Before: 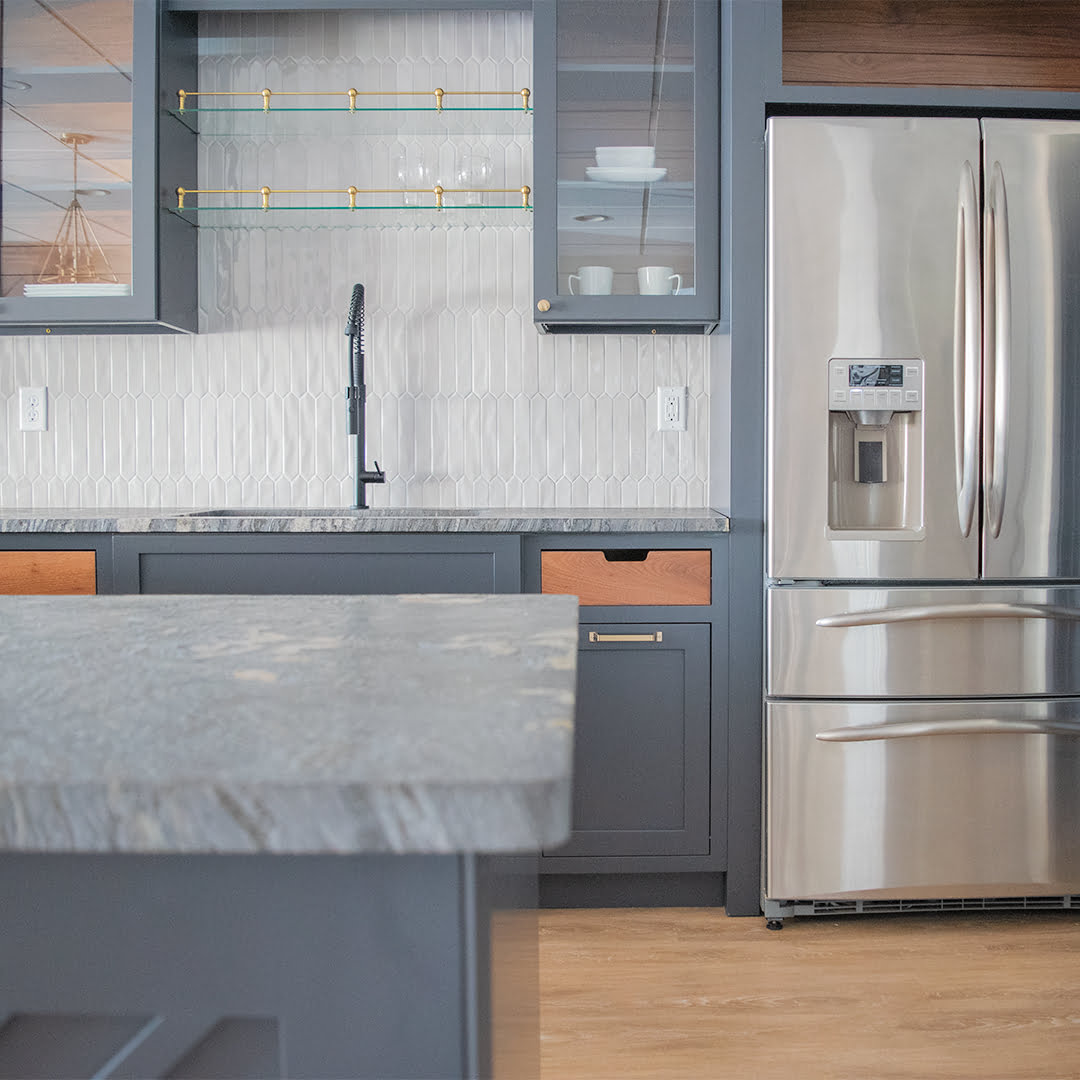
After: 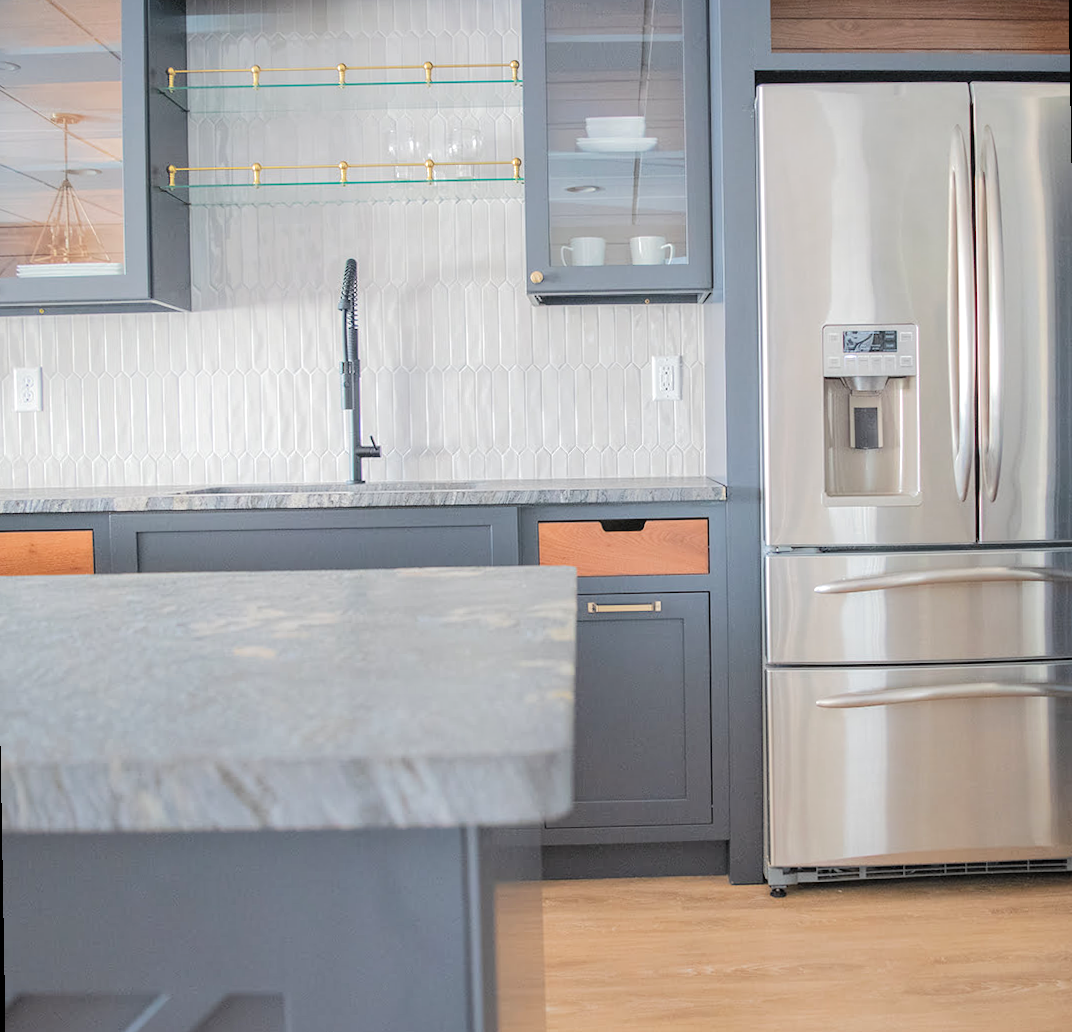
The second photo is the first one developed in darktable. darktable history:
rotate and perspective: rotation -1°, crop left 0.011, crop right 0.989, crop top 0.025, crop bottom 0.975
crop: top 1.049%, right 0.001%
bloom: size 15%, threshold 97%, strength 7%
exposure: exposure 0.2 EV, compensate highlight preservation false
base curve: curves: ch0 [(0, 0) (0.262, 0.32) (0.722, 0.705) (1, 1)]
